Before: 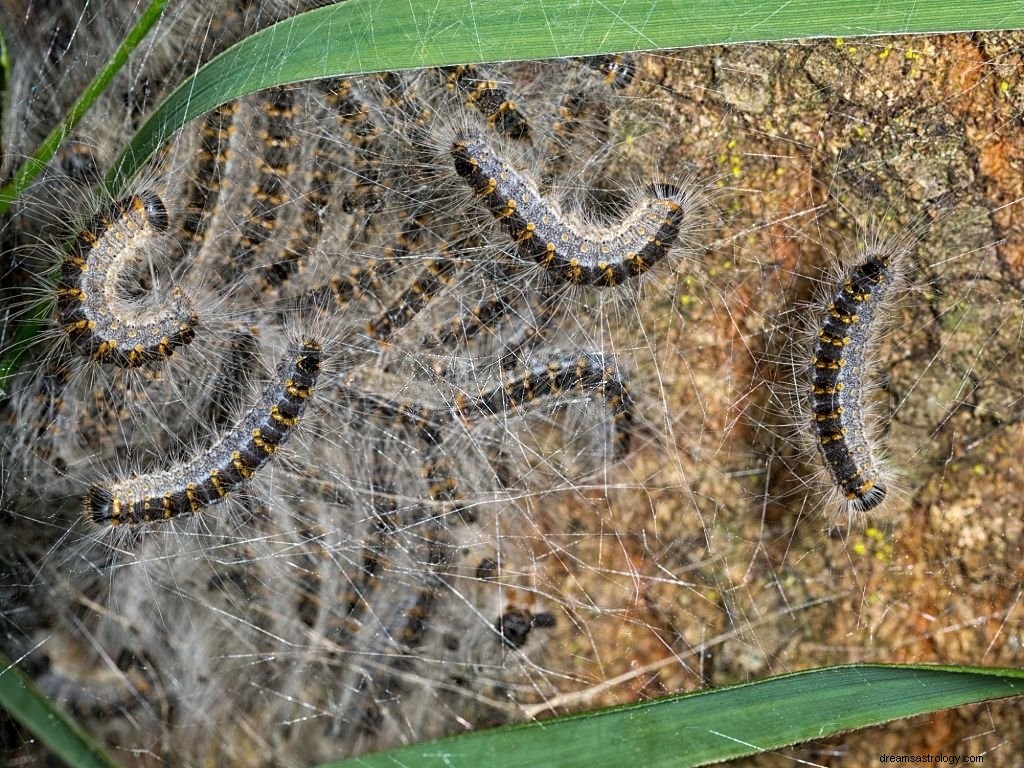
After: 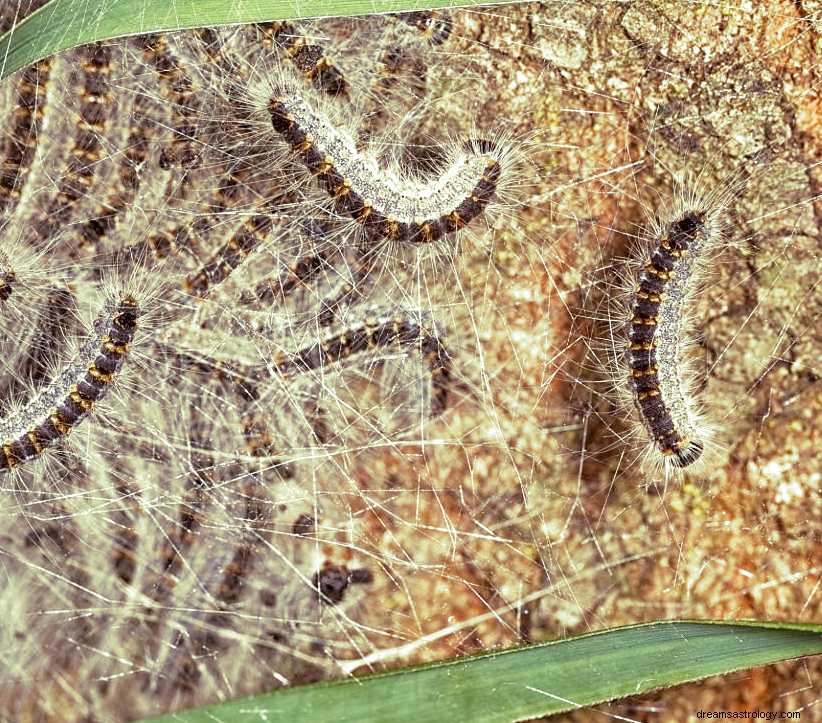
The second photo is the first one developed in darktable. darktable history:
split-toning: shadows › hue 290.82°, shadows › saturation 0.34, highlights › saturation 0.38, balance 0, compress 50%
exposure: exposure 0.648 EV, compensate highlight preservation false
rgb levels: mode RGB, independent channels, levels [[0, 0.474, 1], [0, 0.5, 1], [0, 0.5, 1]]
crop and rotate: left 17.959%, top 5.771%, right 1.742%
